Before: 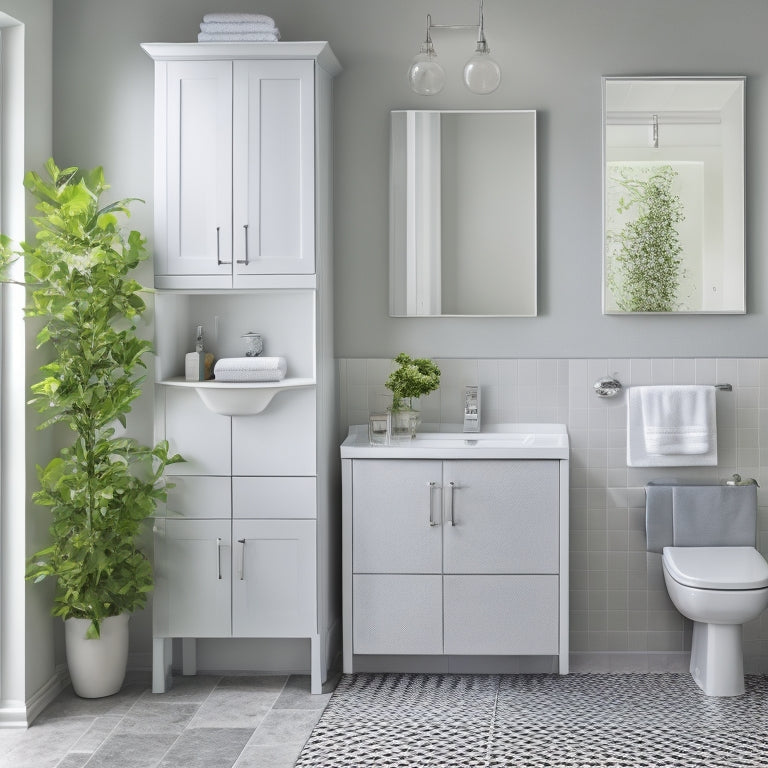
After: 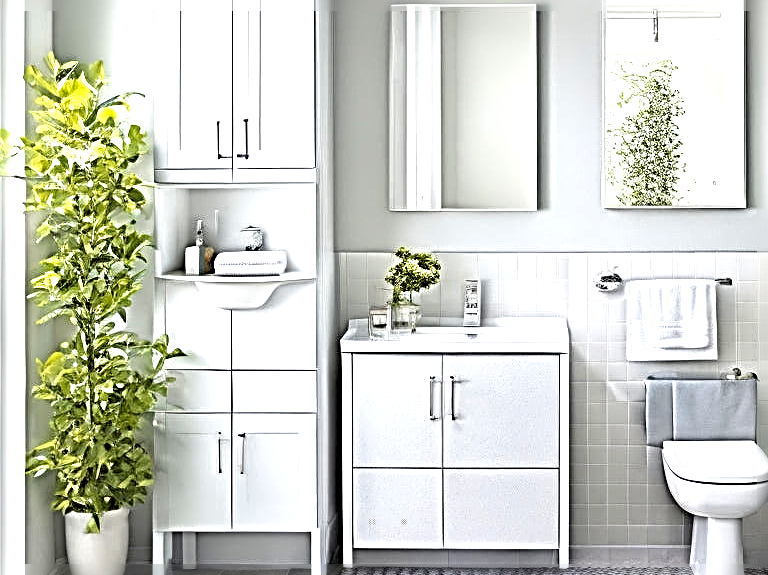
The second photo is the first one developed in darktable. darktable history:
sharpen: radius 4.003, amount 1.99
exposure: black level correction 0.01, exposure 1 EV, compensate highlight preservation false
color zones: curves: ch1 [(0.239, 0.552) (0.75, 0.5)]; ch2 [(0.25, 0.462) (0.749, 0.457)]
crop: top 13.804%, bottom 11.2%
